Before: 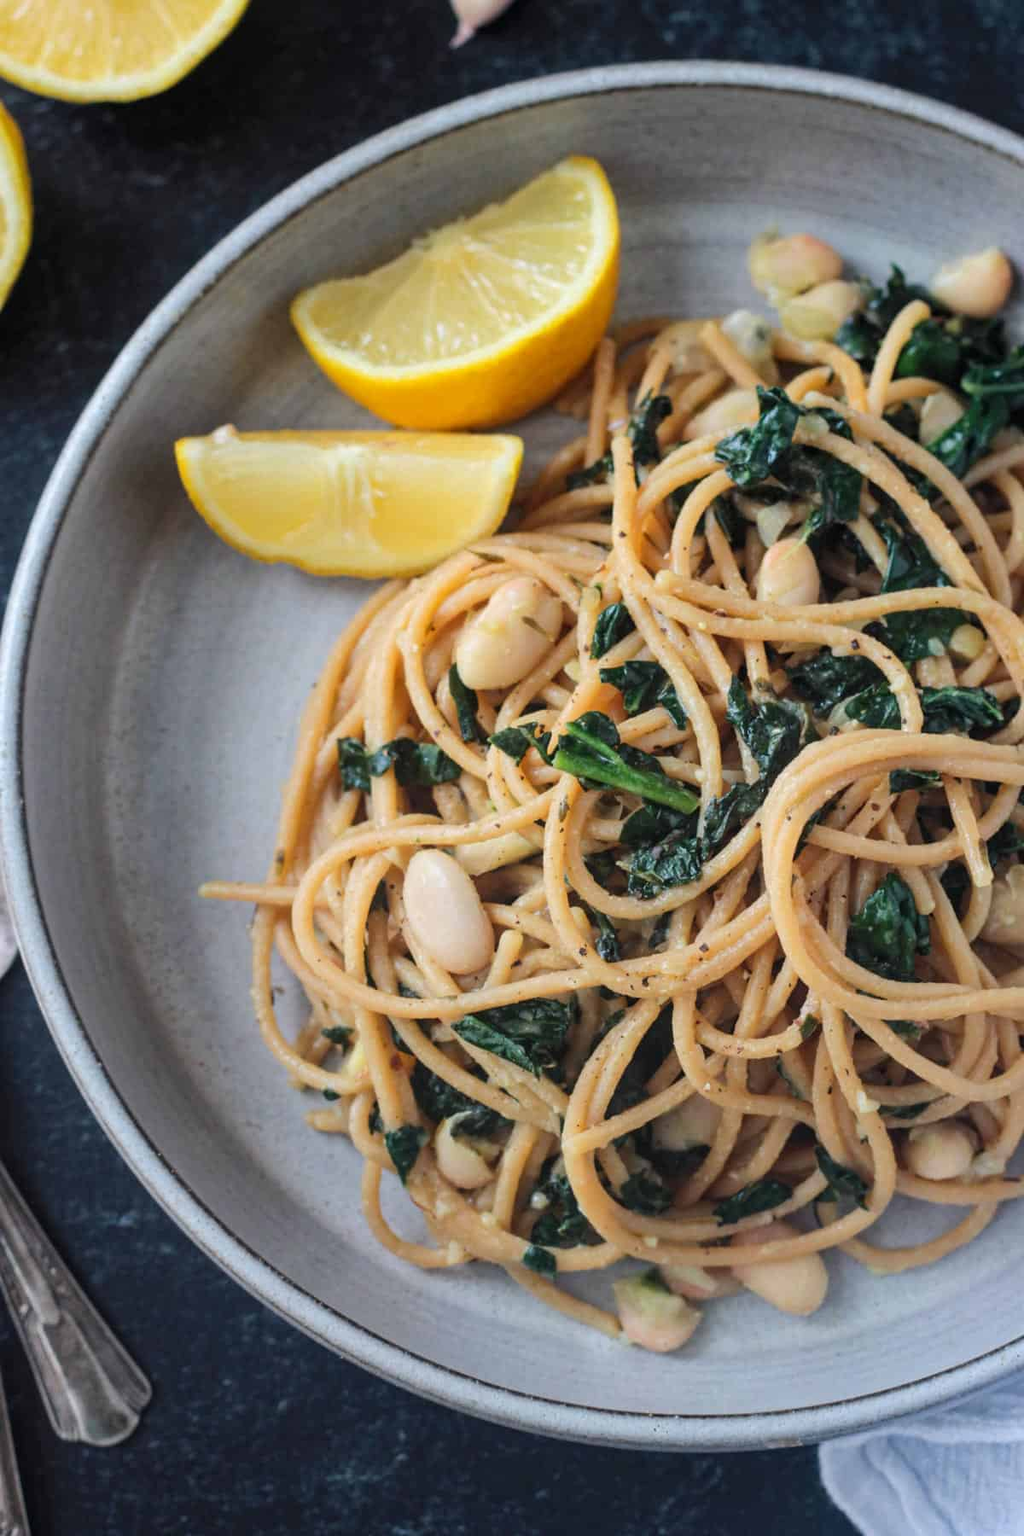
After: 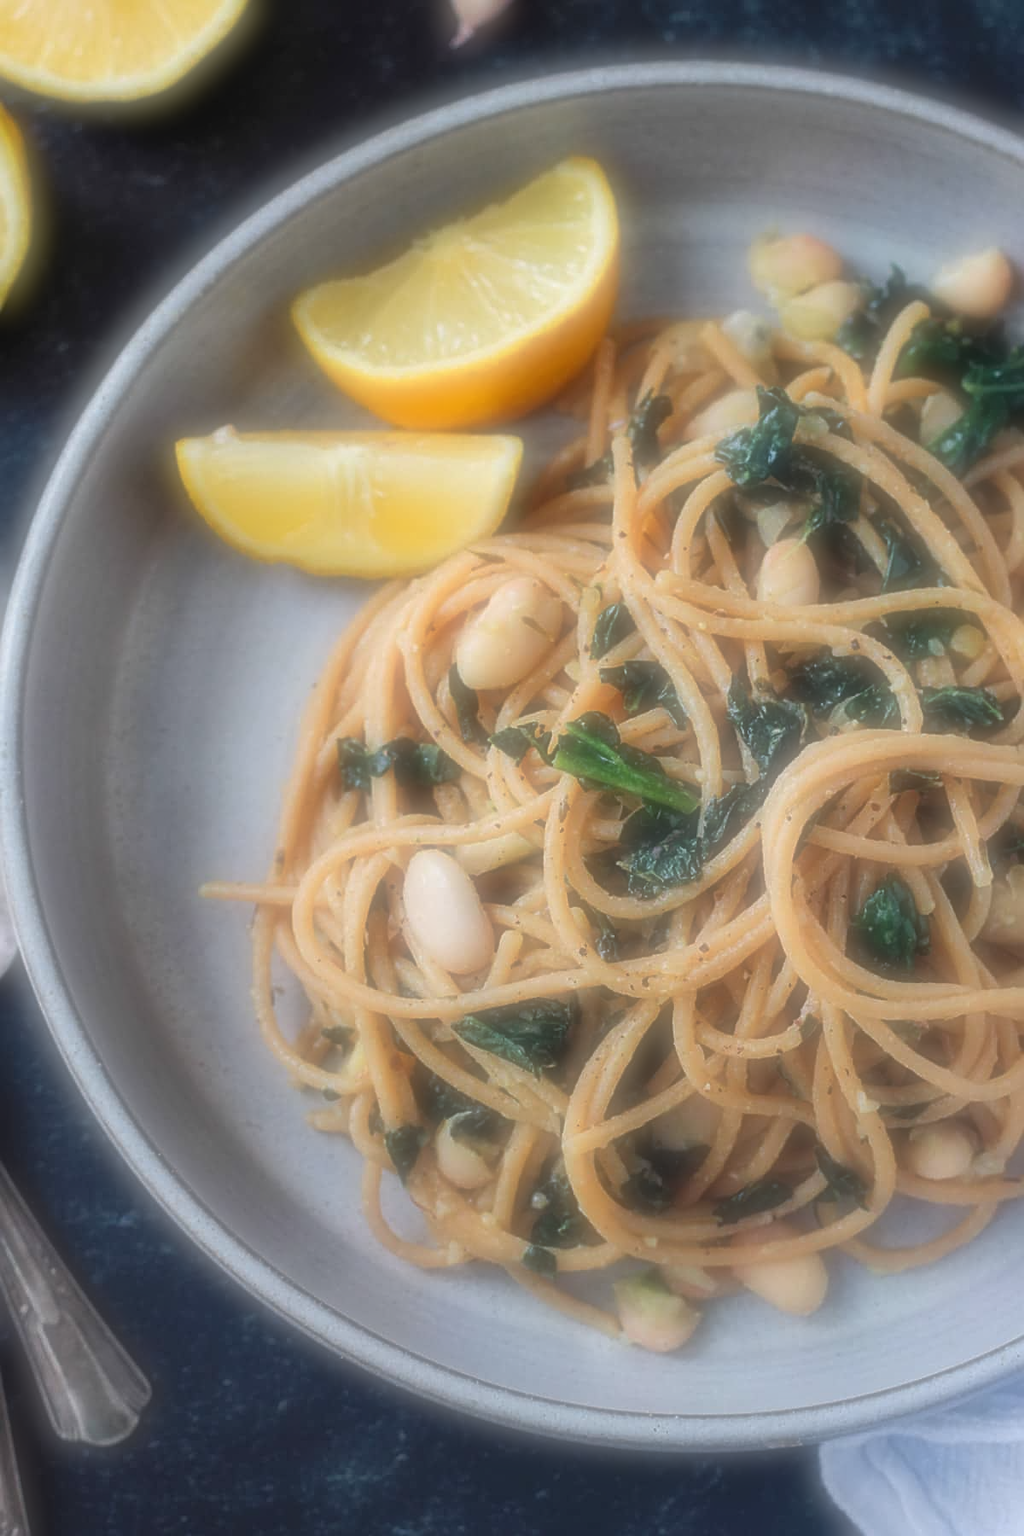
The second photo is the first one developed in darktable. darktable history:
rgb curve: curves: ch0 [(0, 0) (0.053, 0.068) (0.122, 0.128) (1, 1)]
sharpen: on, module defaults
white balance: emerald 1
soften: on, module defaults
